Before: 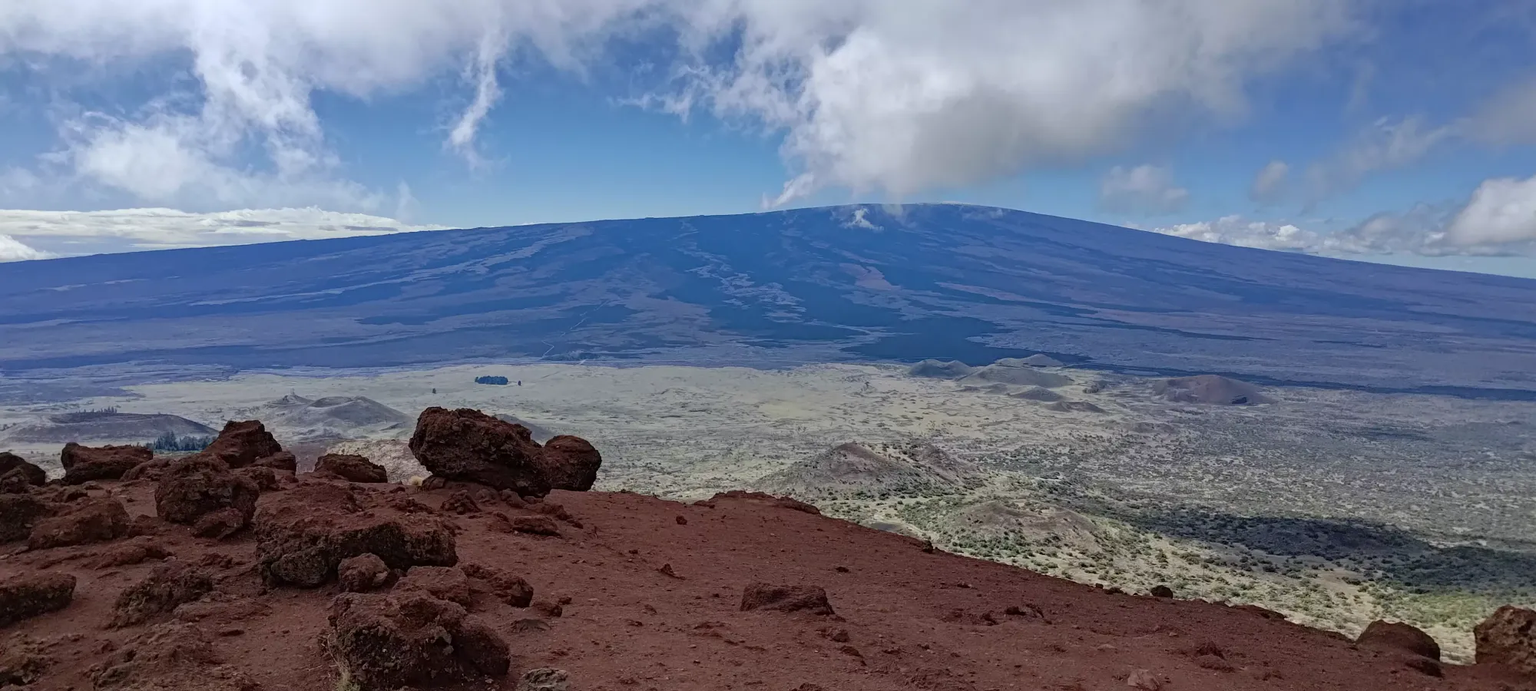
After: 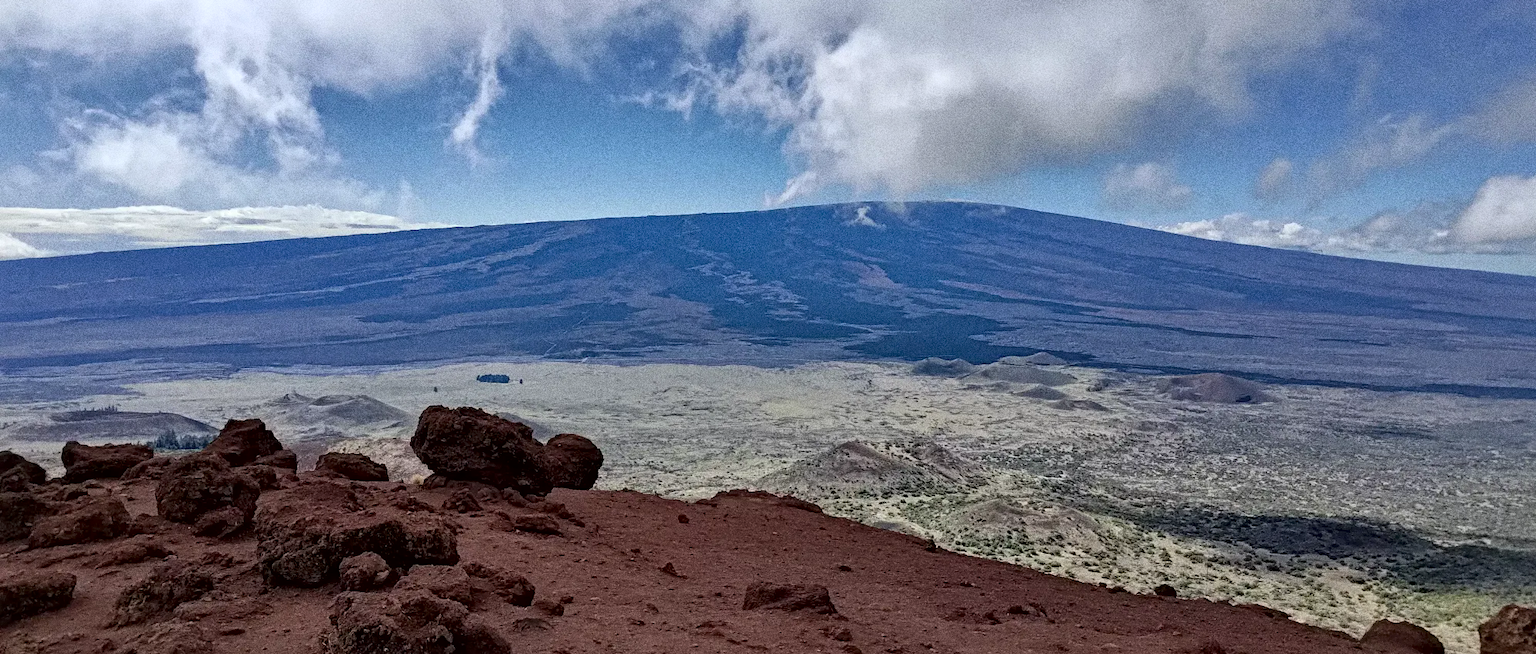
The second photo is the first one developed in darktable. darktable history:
grain: strength 49.07%
local contrast: mode bilateral grid, contrast 25, coarseness 60, detail 151%, midtone range 0.2
crop: top 0.448%, right 0.264%, bottom 5.045%
